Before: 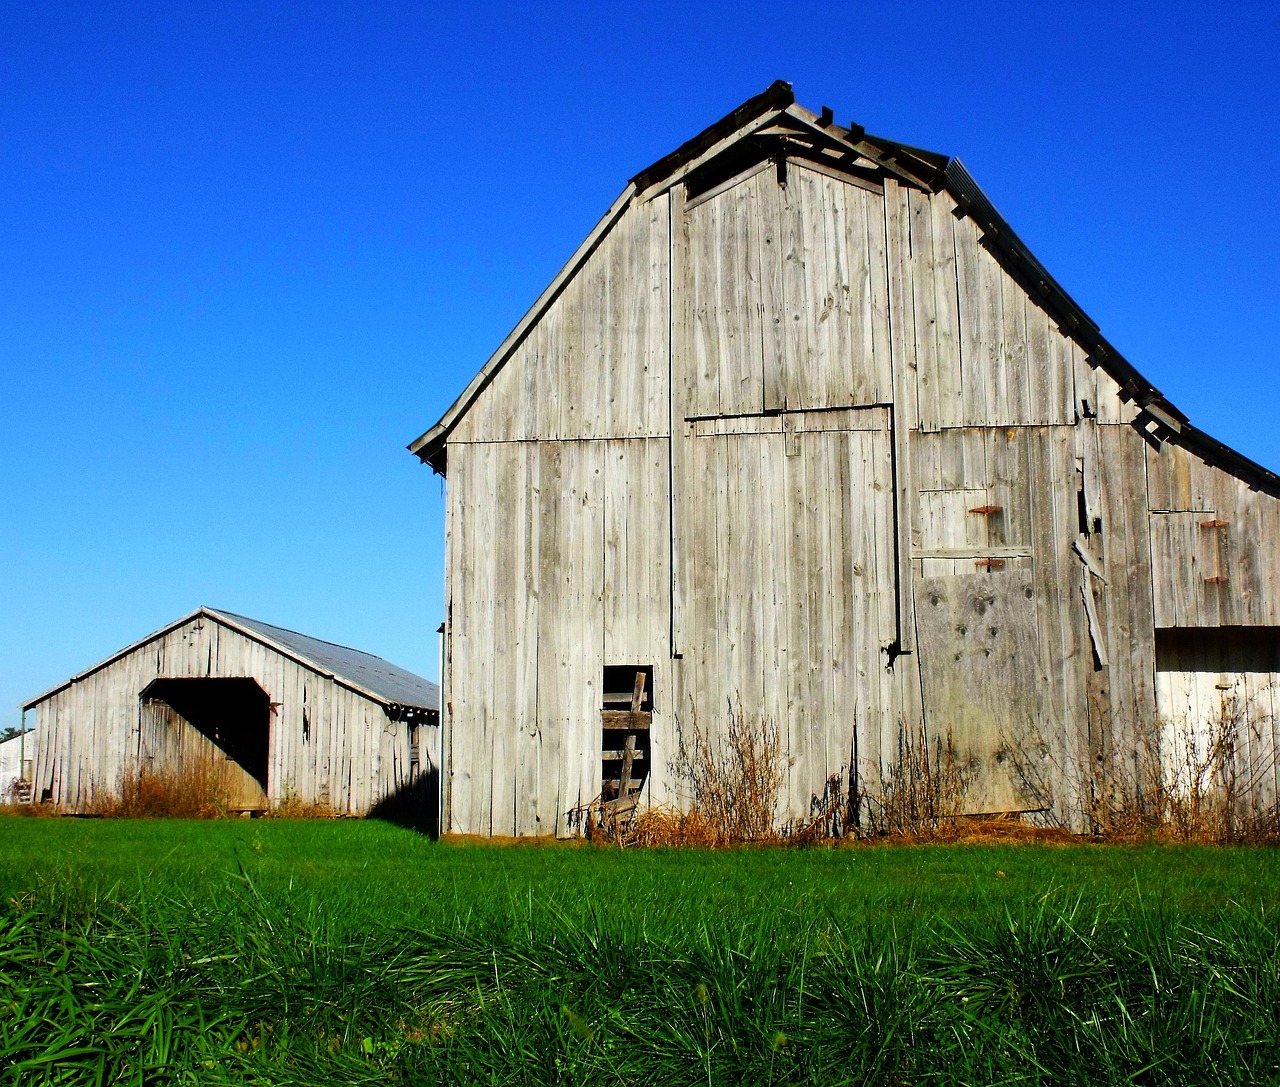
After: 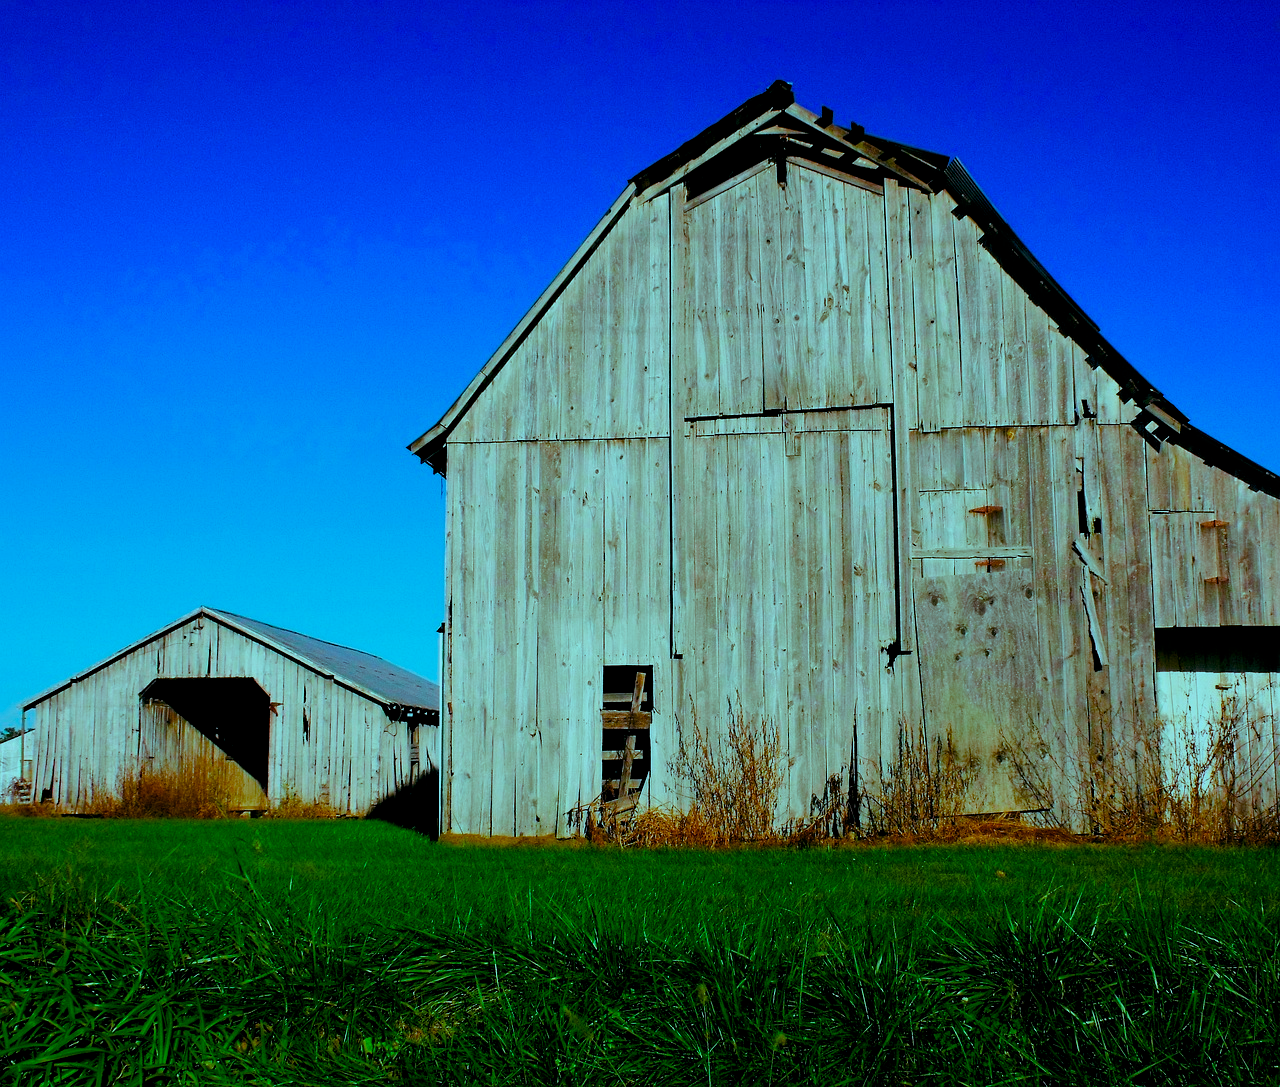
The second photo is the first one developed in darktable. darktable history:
color balance rgb: shadows lift › luminance -7.7%, shadows lift › chroma 2.13%, shadows lift › hue 165.27°, power › luminance -7.77%, power › chroma 1.34%, power › hue 330.55°, highlights gain › luminance -33.33%, highlights gain › chroma 5.68%, highlights gain › hue 217.2°, global offset › luminance -0.33%, global offset › chroma 0.11%, global offset › hue 165.27°, perceptual saturation grading › global saturation 27.72%, perceptual saturation grading › highlights -25%, perceptual saturation grading › mid-tones 25%, perceptual saturation grading › shadows 50%
rotate and perspective: crop left 0, crop top 0
